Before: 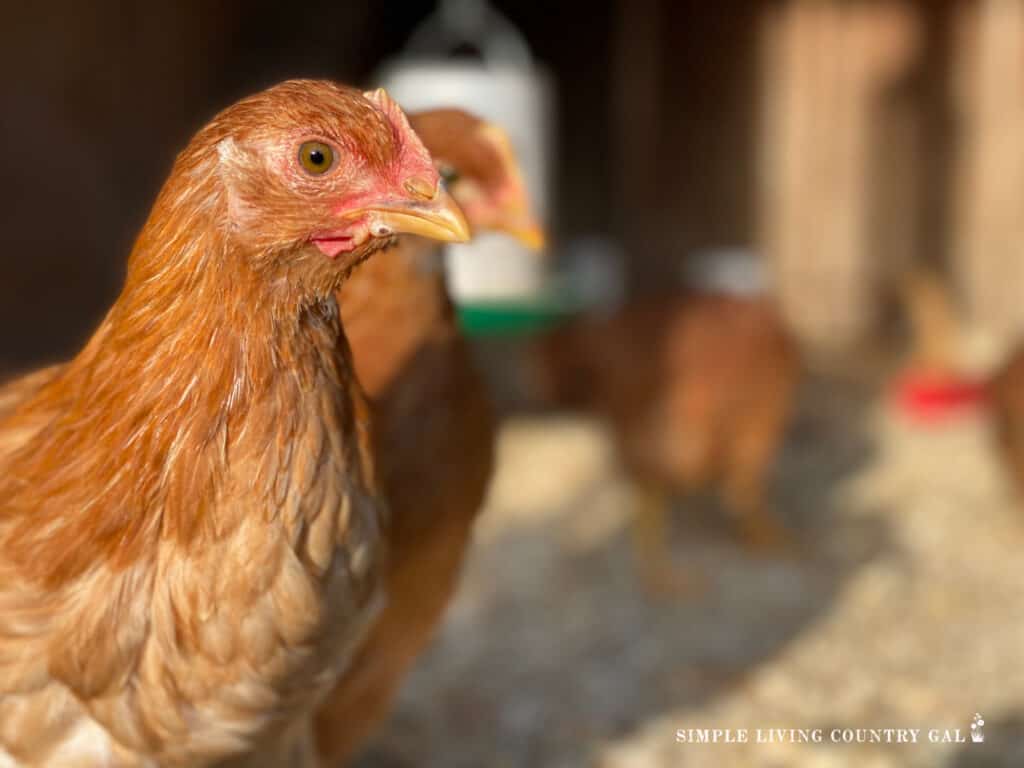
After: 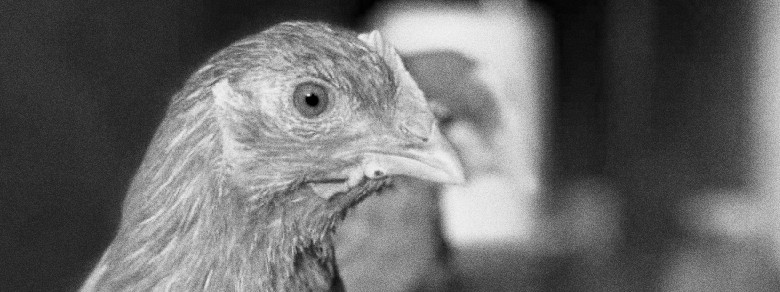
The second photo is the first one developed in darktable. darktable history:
crop: left 0.579%, top 7.627%, right 23.167%, bottom 54.275%
grain: coarseness 0.09 ISO, strength 40%
contrast equalizer: y [[0.5, 0.5, 0.544, 0.569, 0.5, 0.5], [0.5 ×6], [0.5 ×6], [0 ×6], [0 ×6]]
monochrome: on, module defaults
base curve: curves: ch0 [(0, 0) (0.088, 0.125) (0.176, 0.251) (0.354, 0.501) (0.613, 0.749) (1, 0.877)], preserve colors none
